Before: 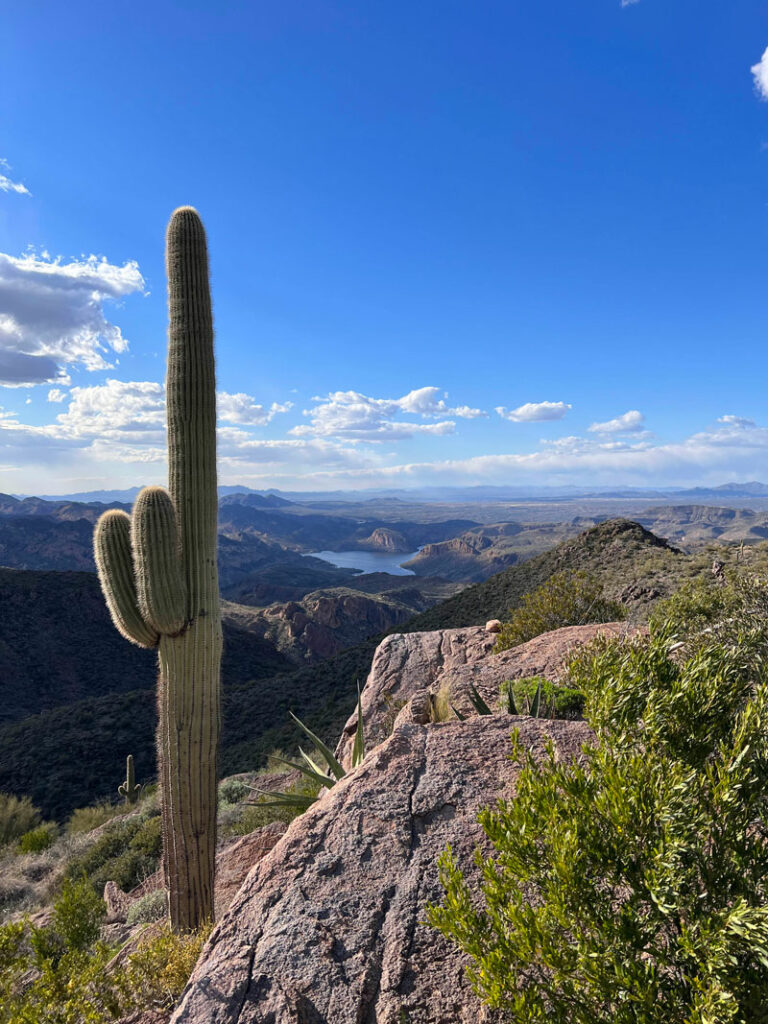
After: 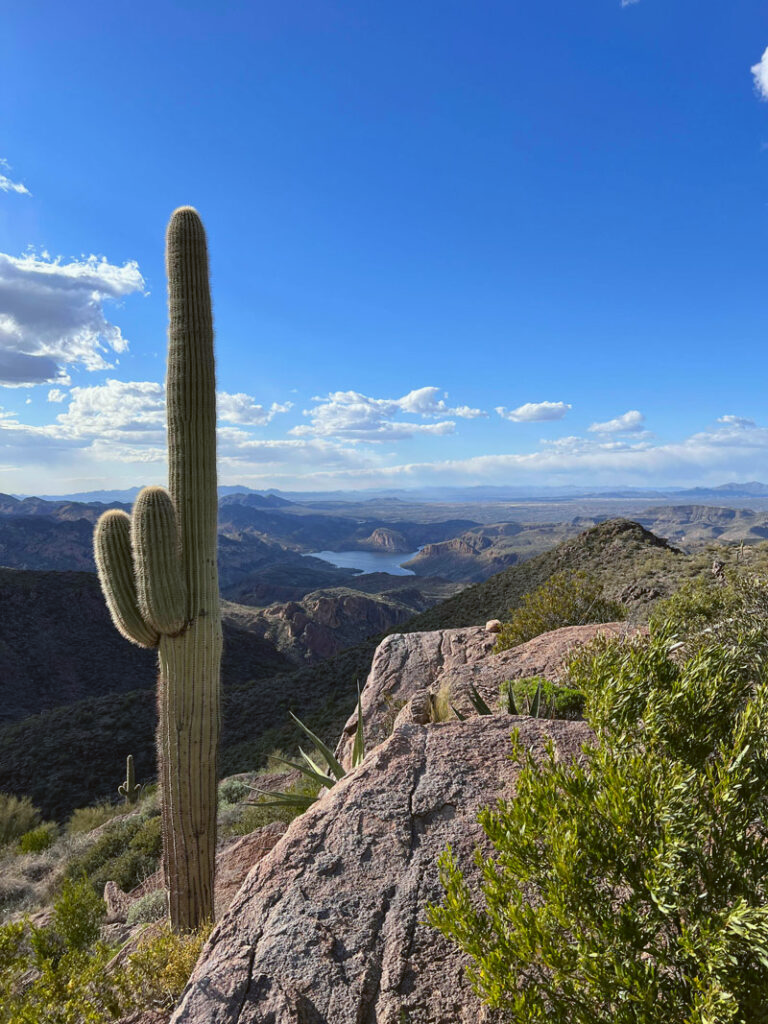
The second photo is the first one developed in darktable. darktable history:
exposure: compensate highlight preservation false
color balance: lift [1.004, 1.002, 1.002, 0.998], gamma [1, 1.007, 1.002, 0.993], gain [1, 0.977, 1.013, 1.023], contrast -3.64%
